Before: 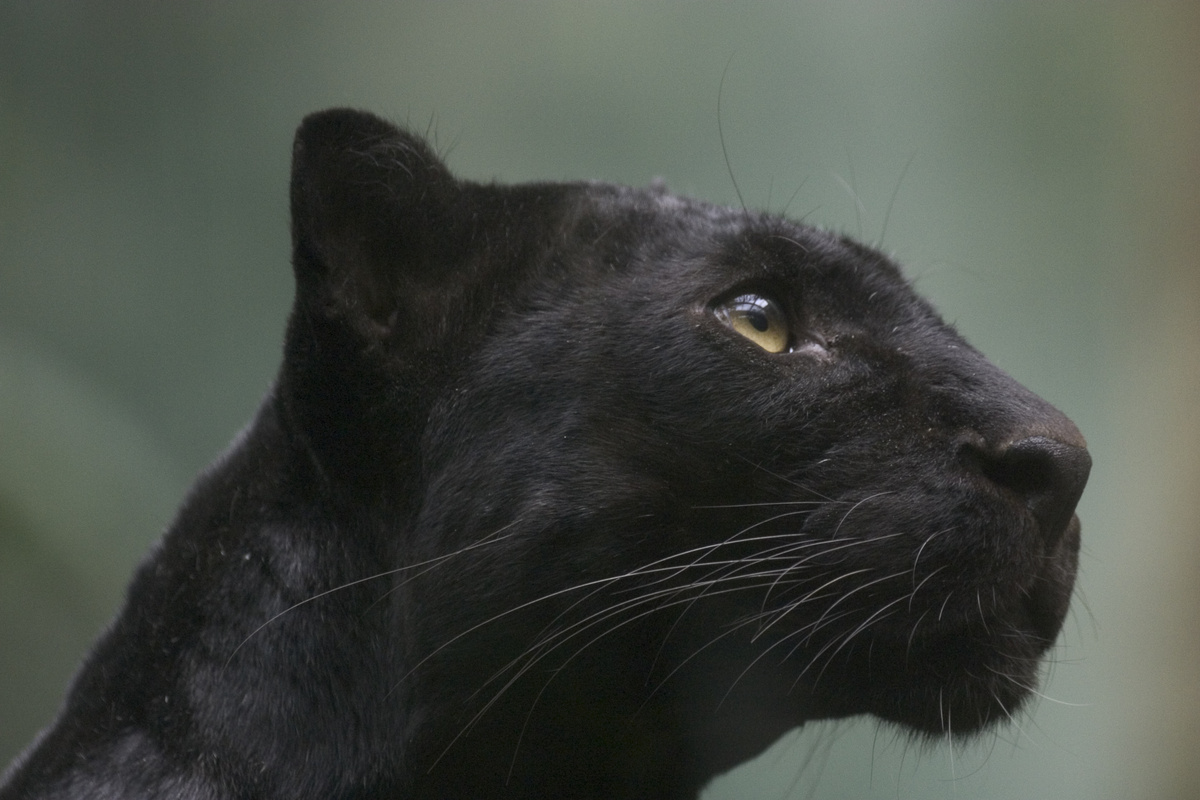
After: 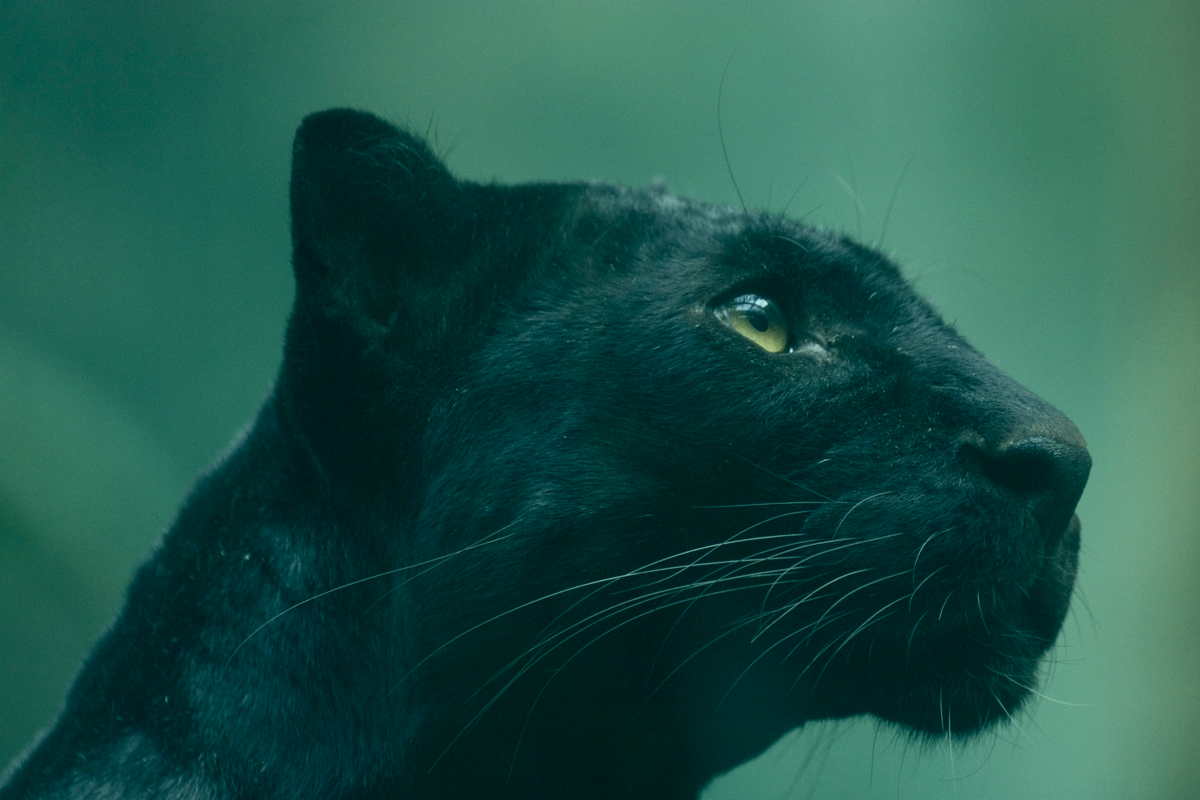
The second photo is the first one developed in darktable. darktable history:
color correction: highlights a* -19.8, highlights b* 9.8, shadows a* -19.74, shadows b* -10
